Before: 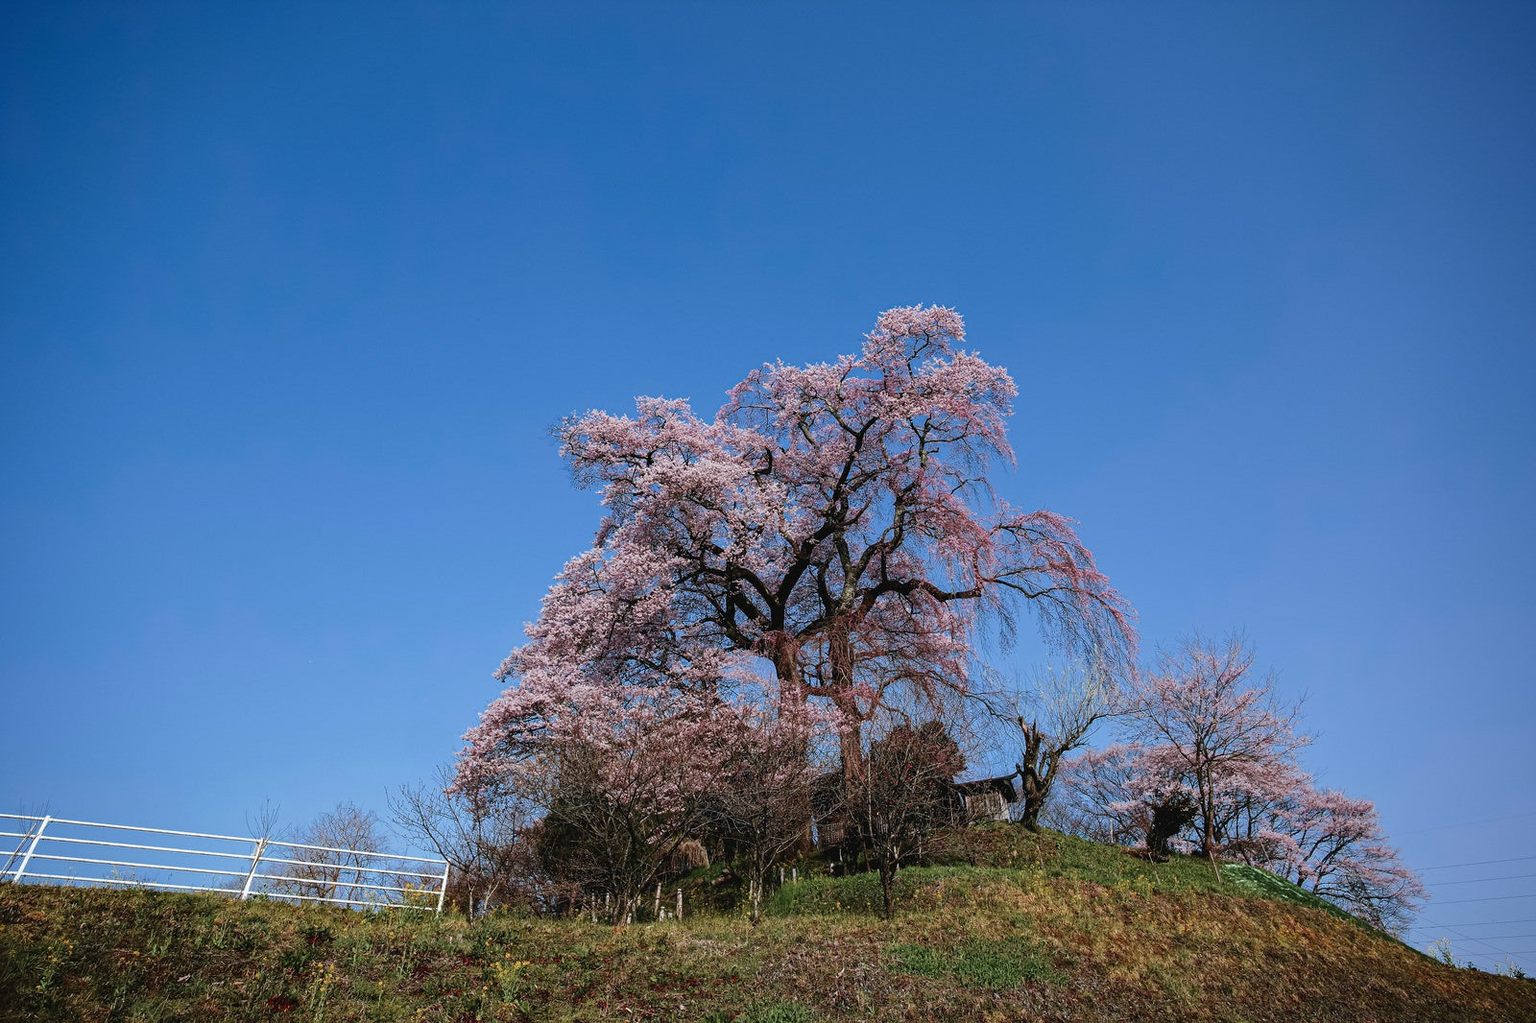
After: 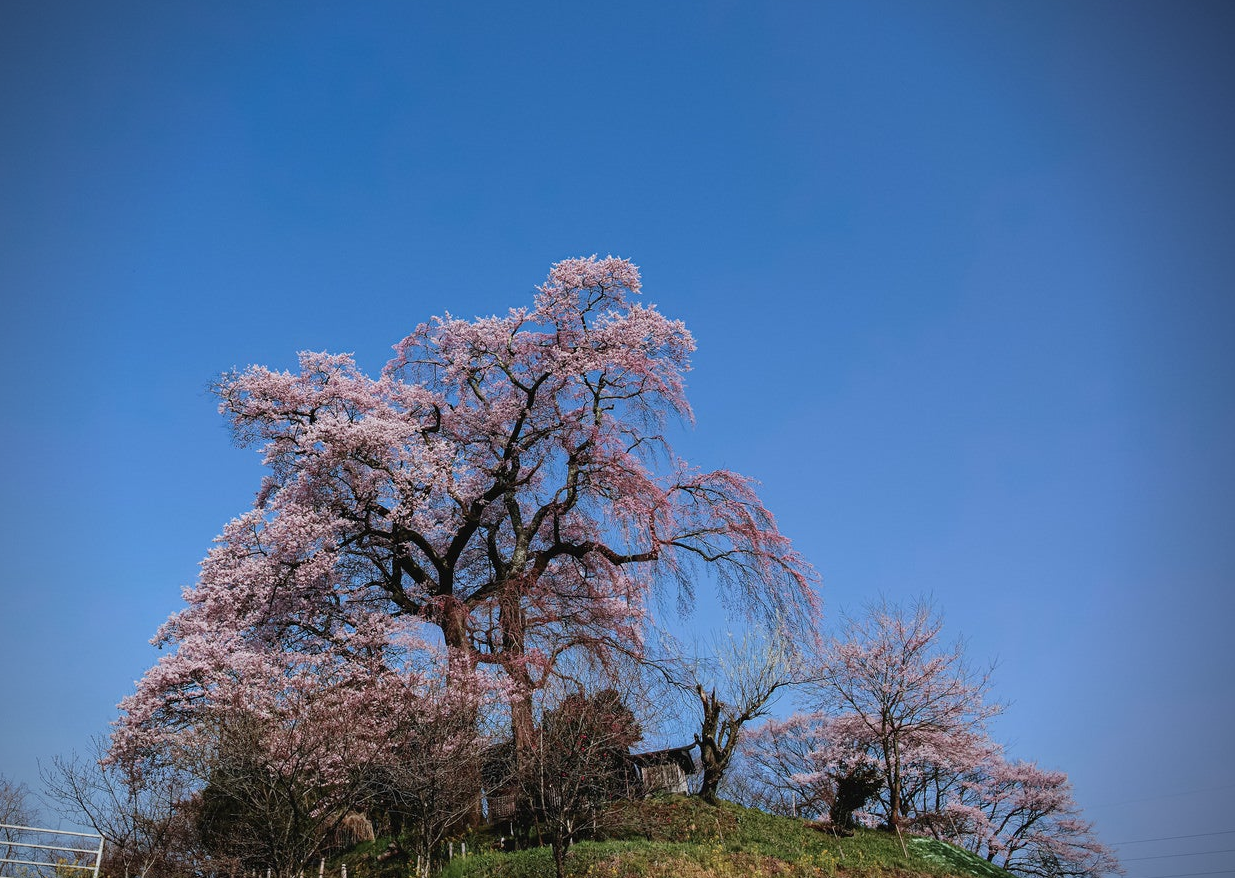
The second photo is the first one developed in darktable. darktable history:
crop: left 22.812%, top 5.837%, bottom 11.765%
vignetting: brightness -0.58, saturation -0.262
